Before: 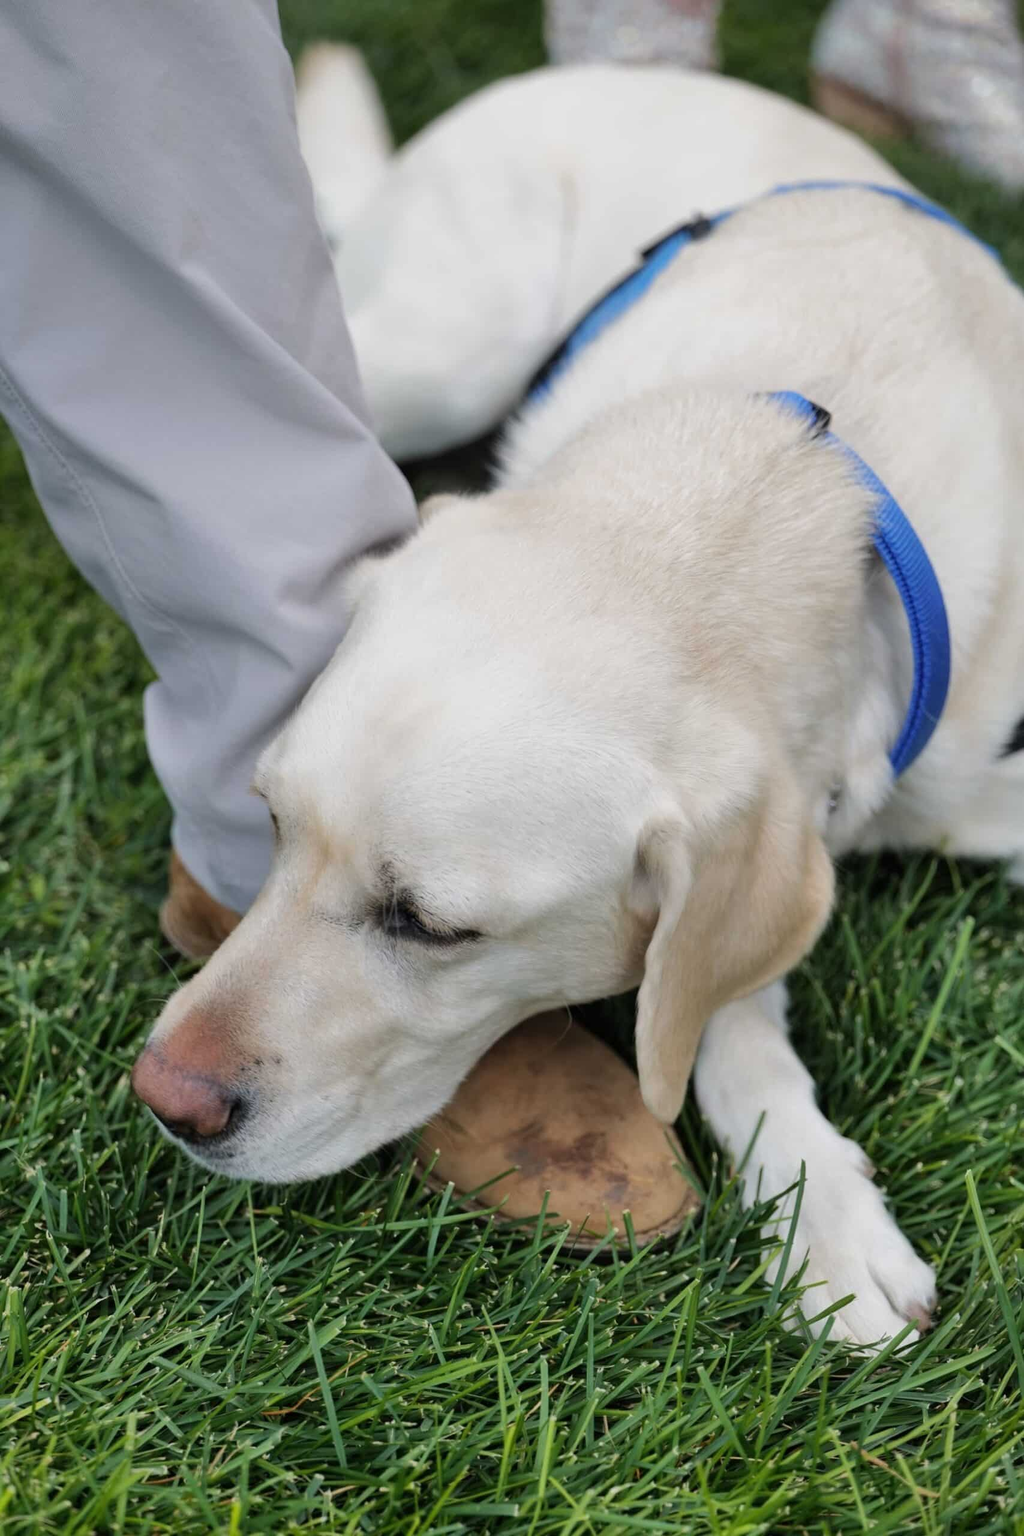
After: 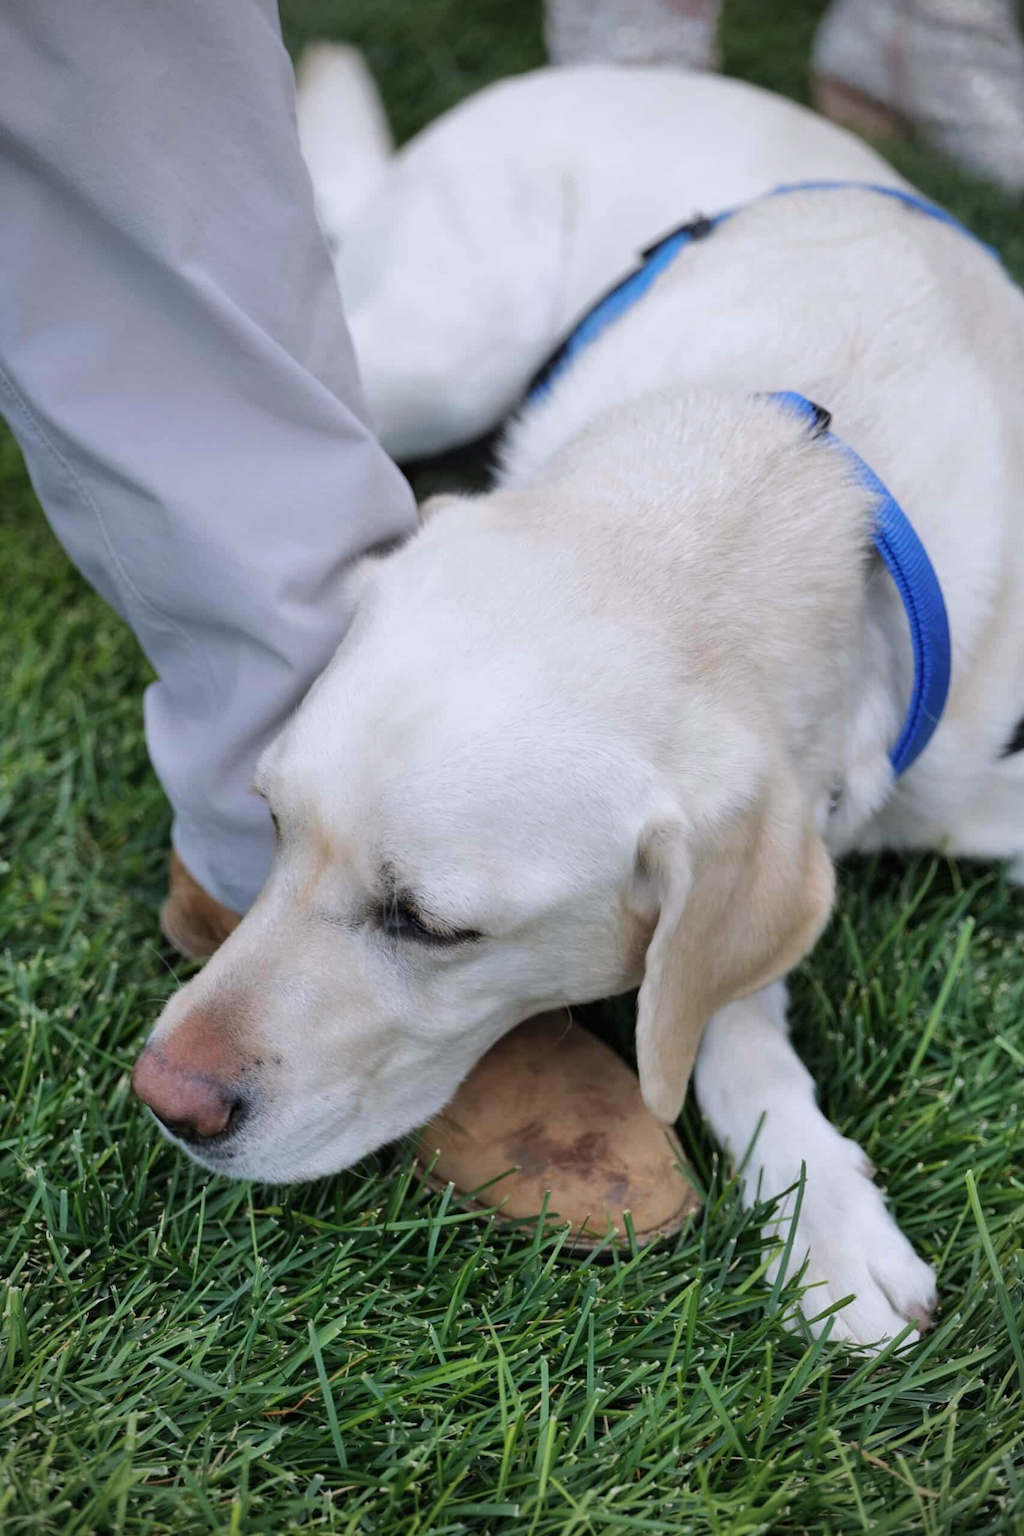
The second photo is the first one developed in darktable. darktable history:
vignetting: fall-off radius 60.92%
color calibration: illuminant as shot in camera, x 0.358, y 0.373, temperature 4628.91 K
